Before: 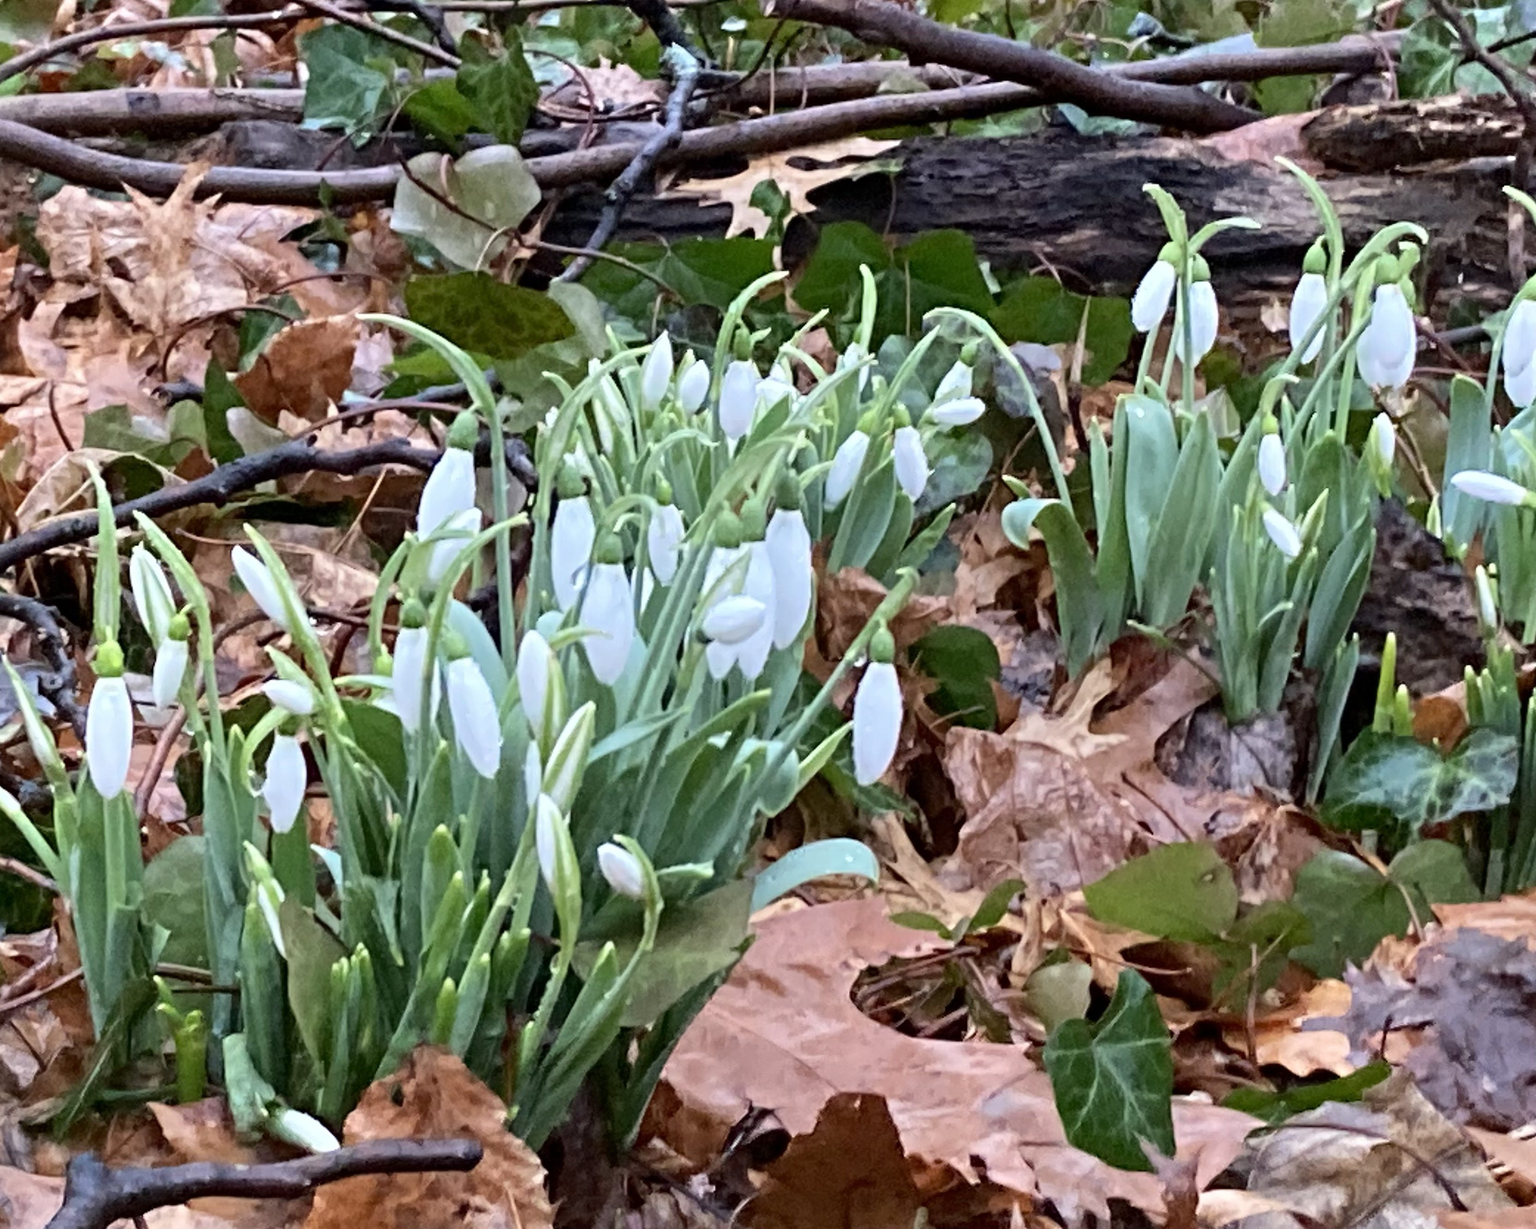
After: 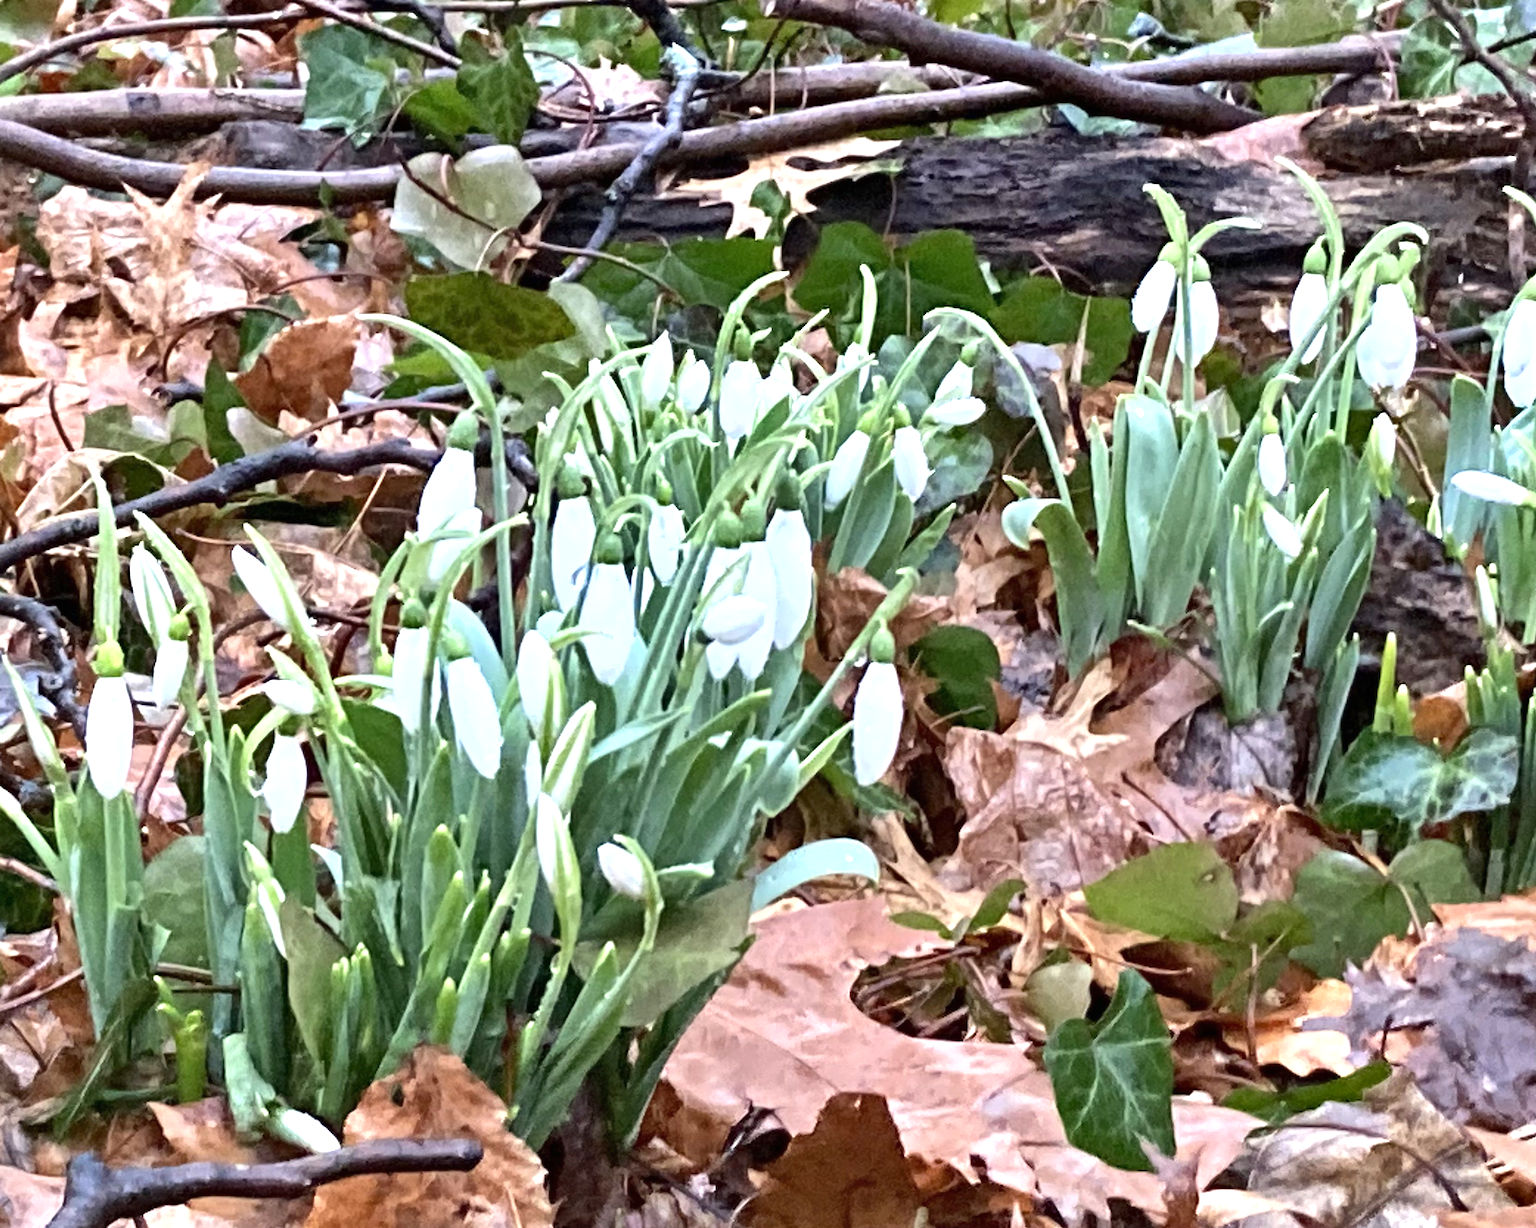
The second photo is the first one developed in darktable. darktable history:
exposure: black level correction 0, exposure 0.69 EV, compensate highlight preservation false
shadows and highlights: low approximation 0.01, soften with gaussian
